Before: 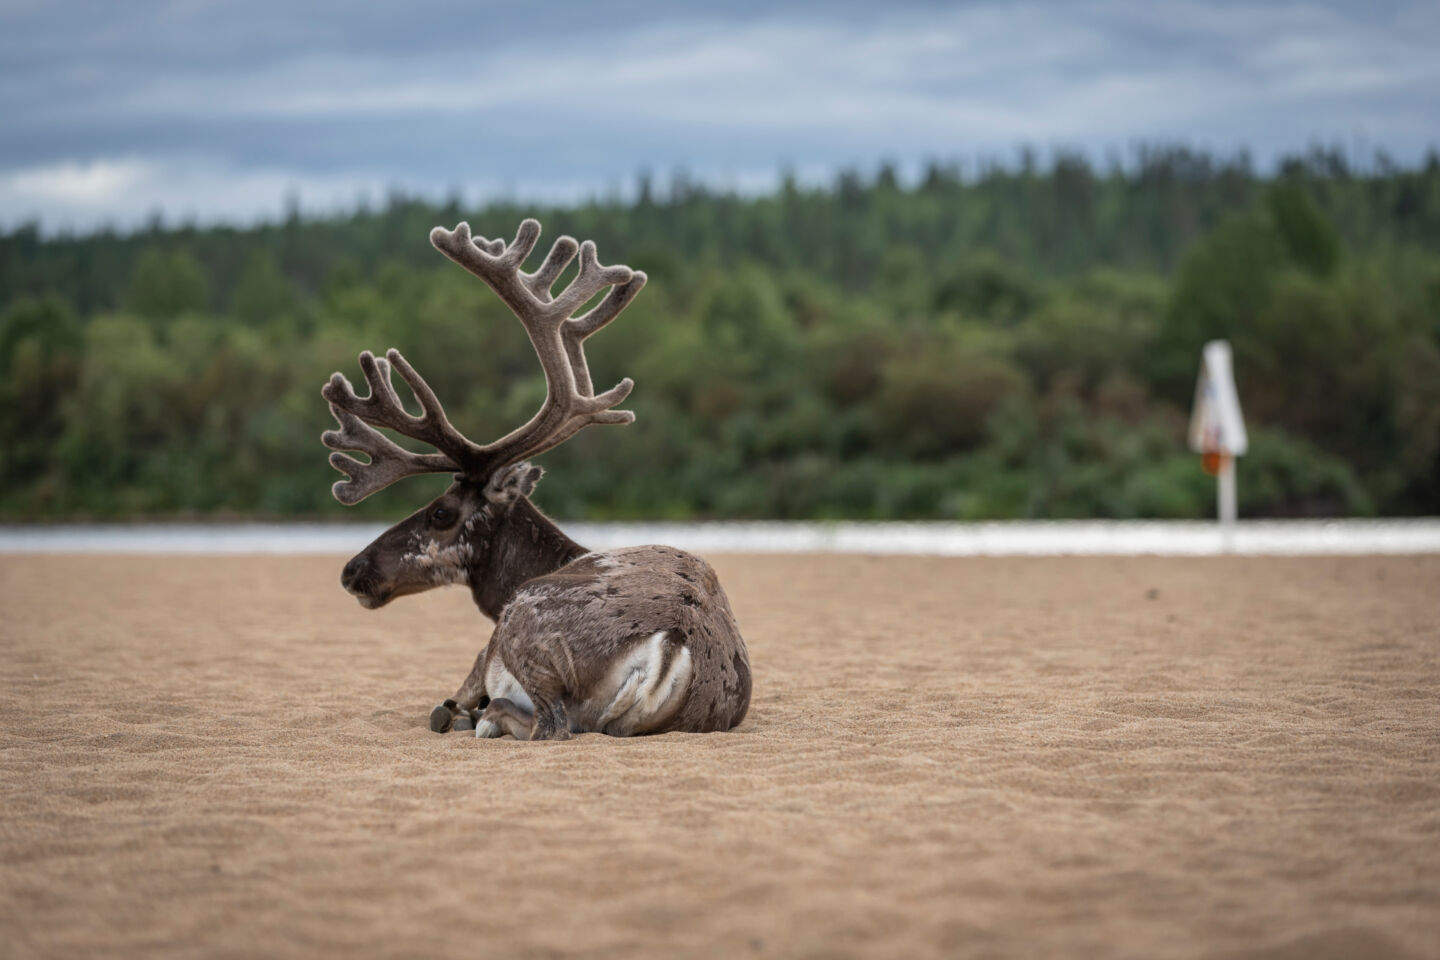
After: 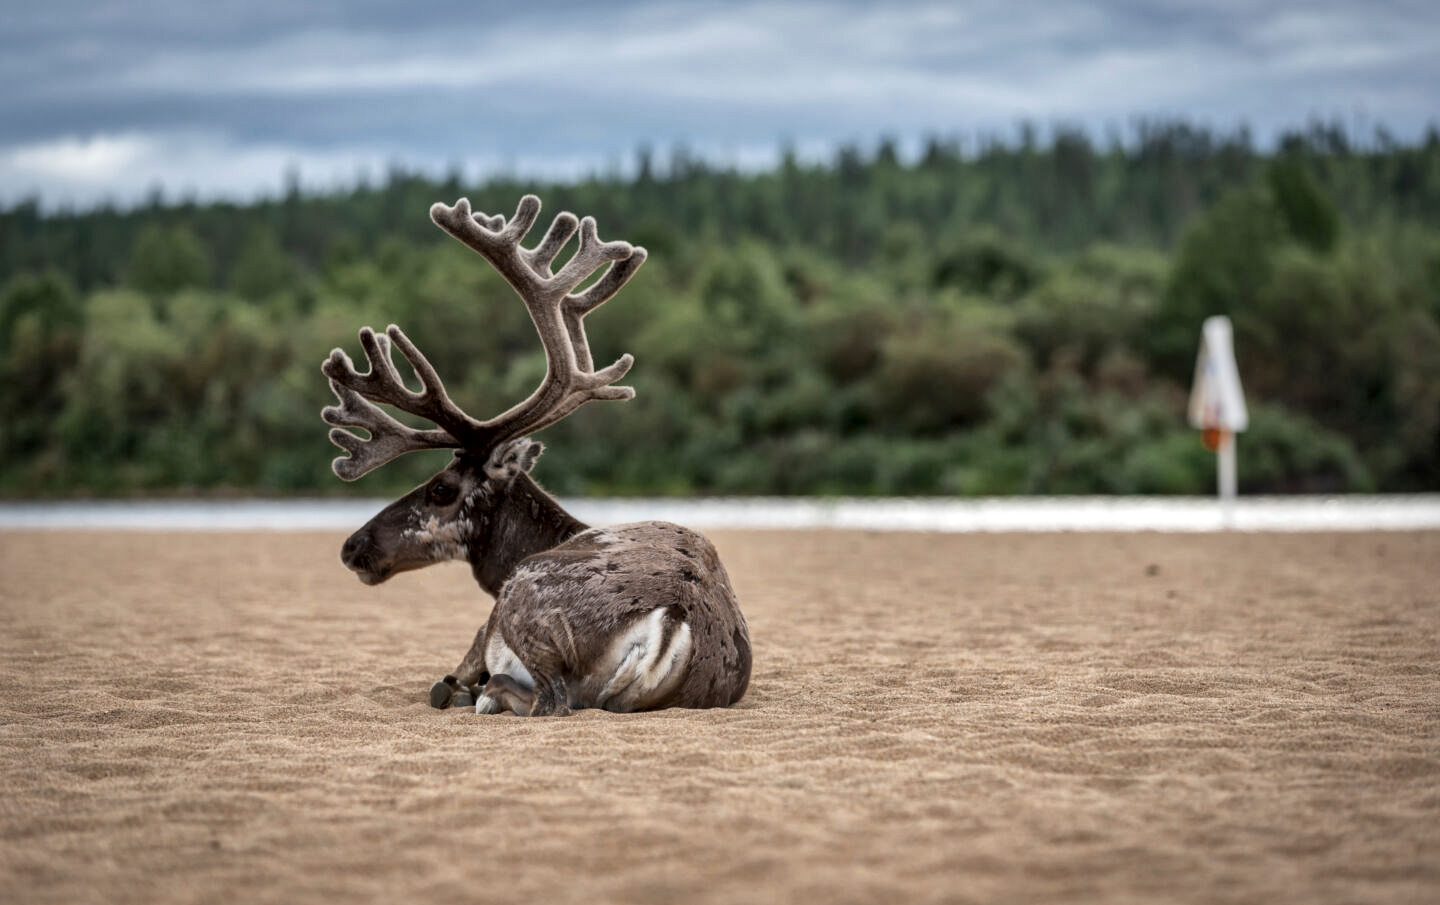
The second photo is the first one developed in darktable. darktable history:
local contrast: mode bilateral grid, contrast 19, coarseness 51, detail 173%, midtone range 0.2
crop and rotate: top 2.576%, bottom 3.093%
